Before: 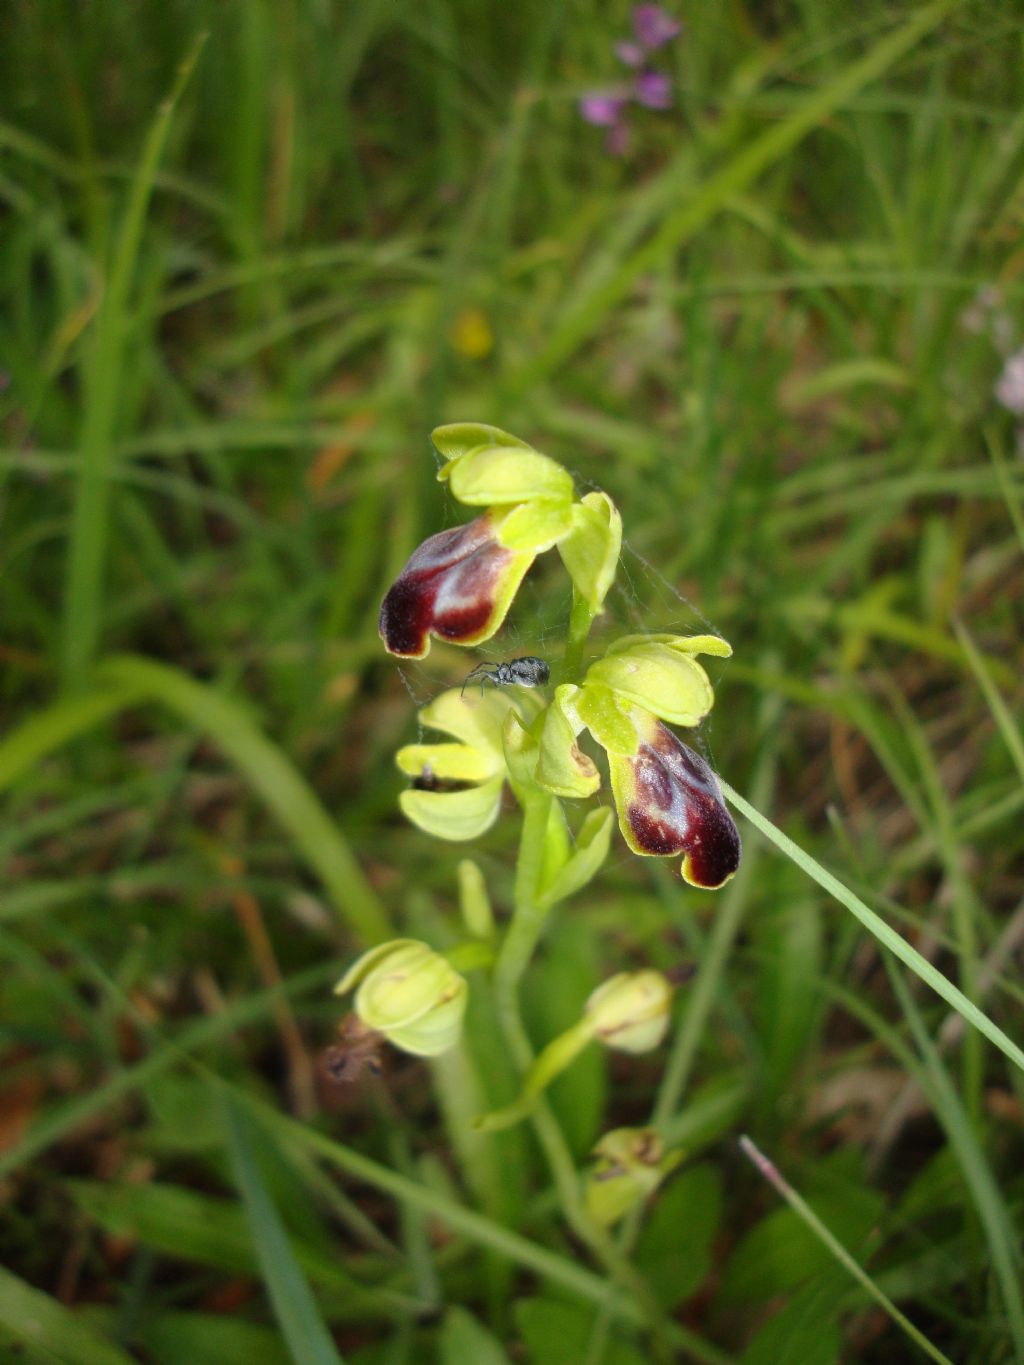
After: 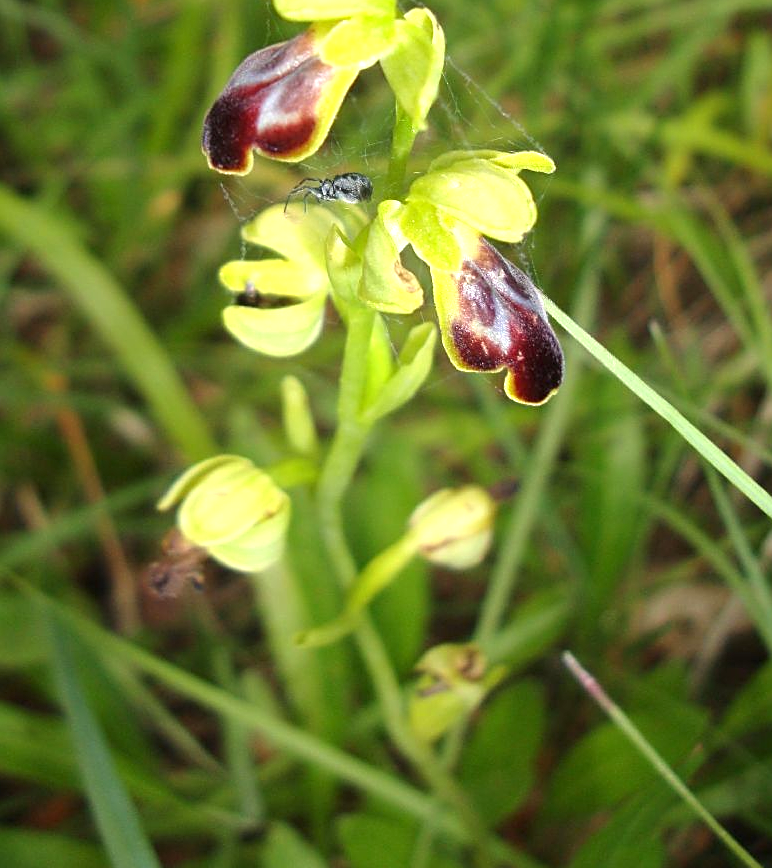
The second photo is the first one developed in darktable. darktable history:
crop and rotate: left 17.302%, top 35.462%, right 7.271%, bottom 0.917%
exposure: exposure 0.608 EV, compensate highlight preservation false
sharpen: on, module defaults
